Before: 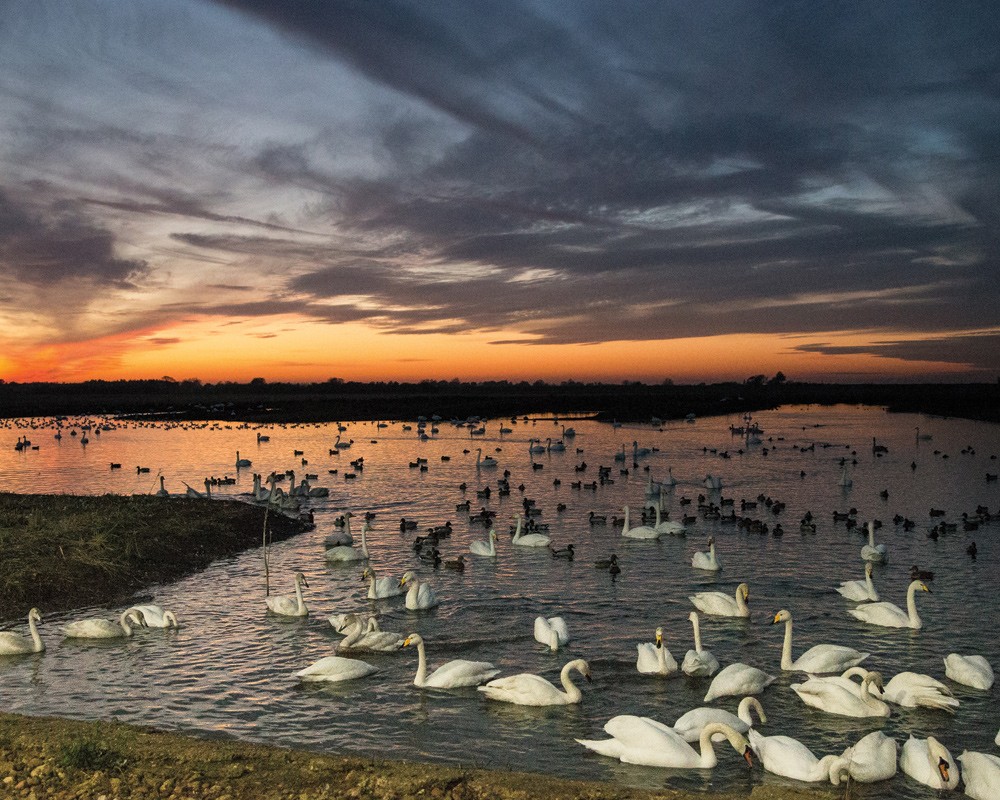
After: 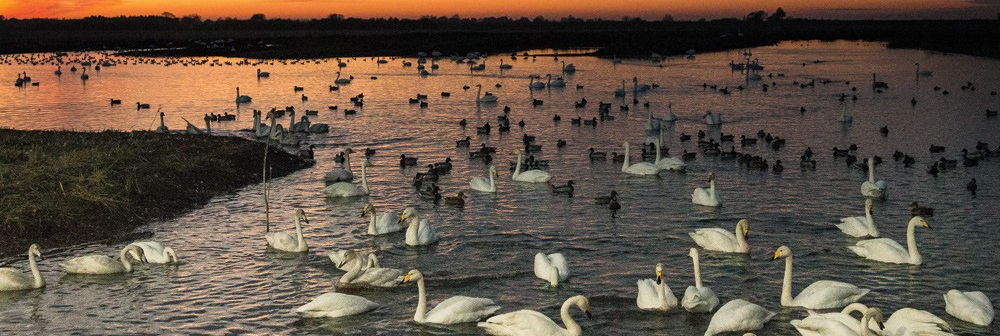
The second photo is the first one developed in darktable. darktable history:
crop: top 45.551%, bottom 12.262%
white balance: red 1, blue 1
